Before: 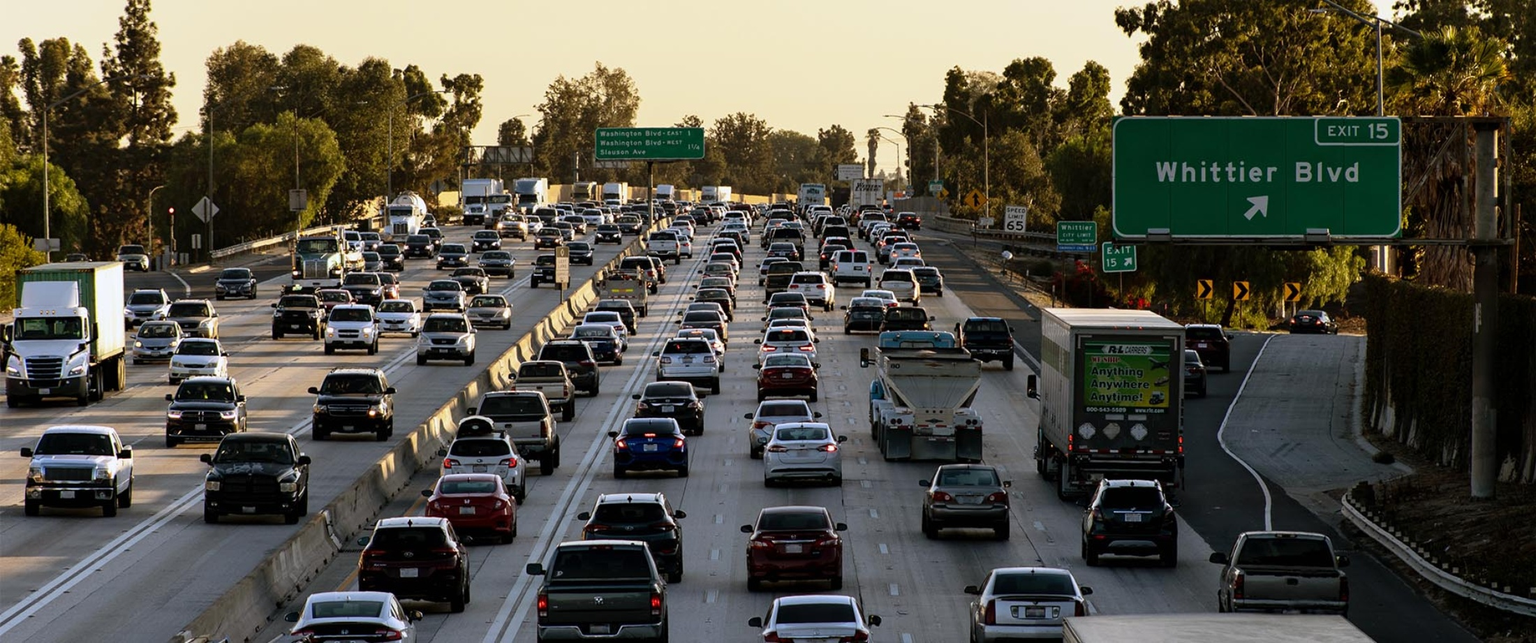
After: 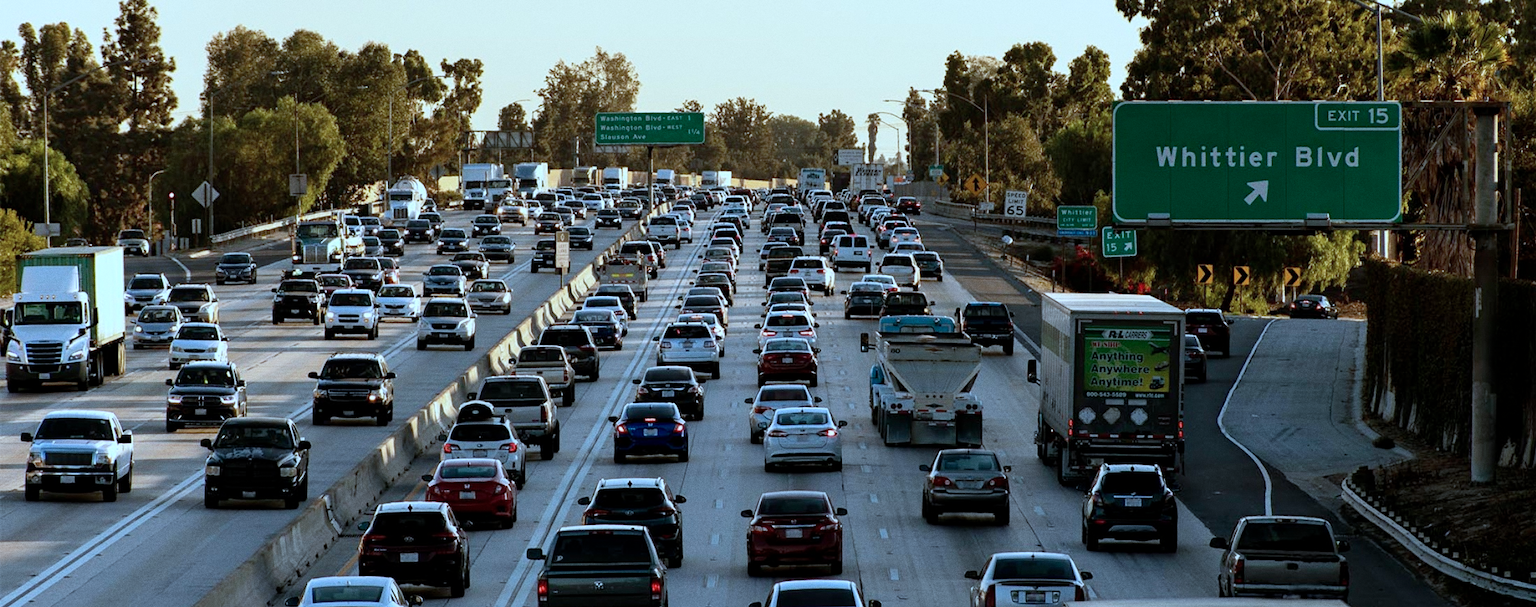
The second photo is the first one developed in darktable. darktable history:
crop and rotate: top 2.479%, bottom 3.018%
grain: coarseness 7.08 ISO, strength 21.67%, mid-tones bias 59.58%
color correction: highlights a* -9.35, highlights b* -23.15
